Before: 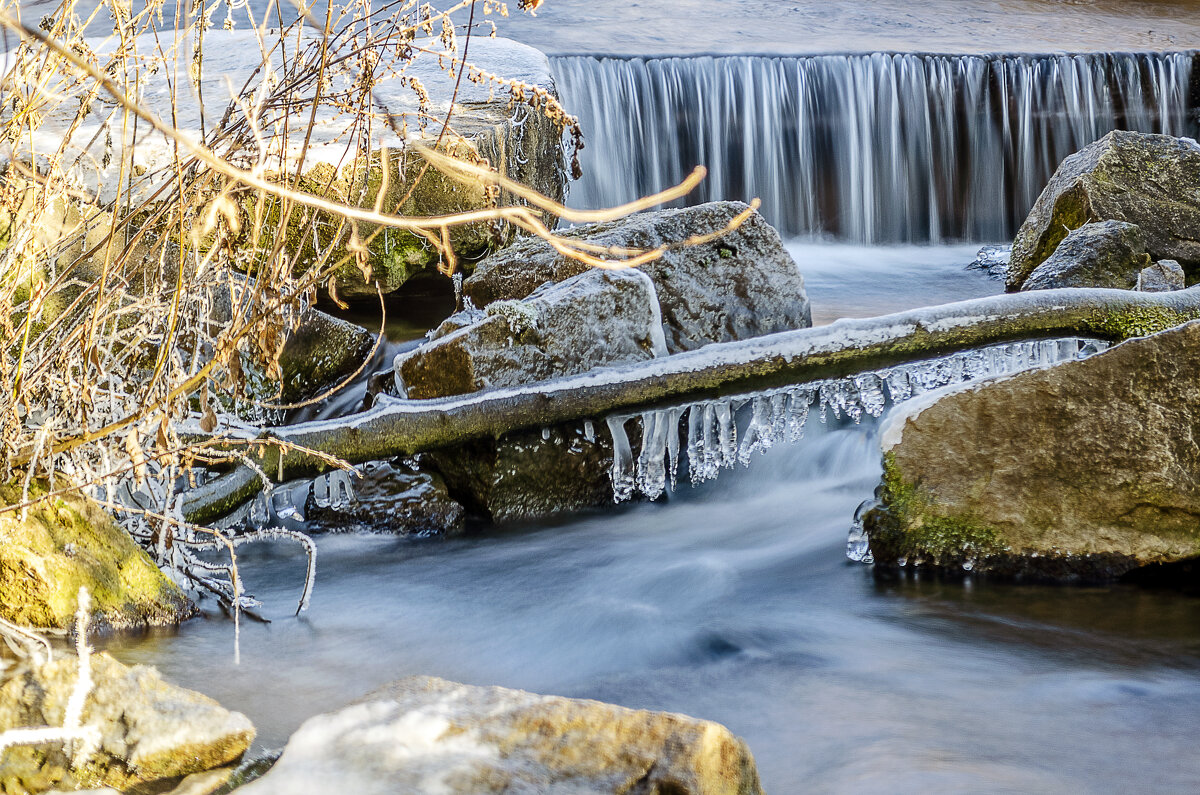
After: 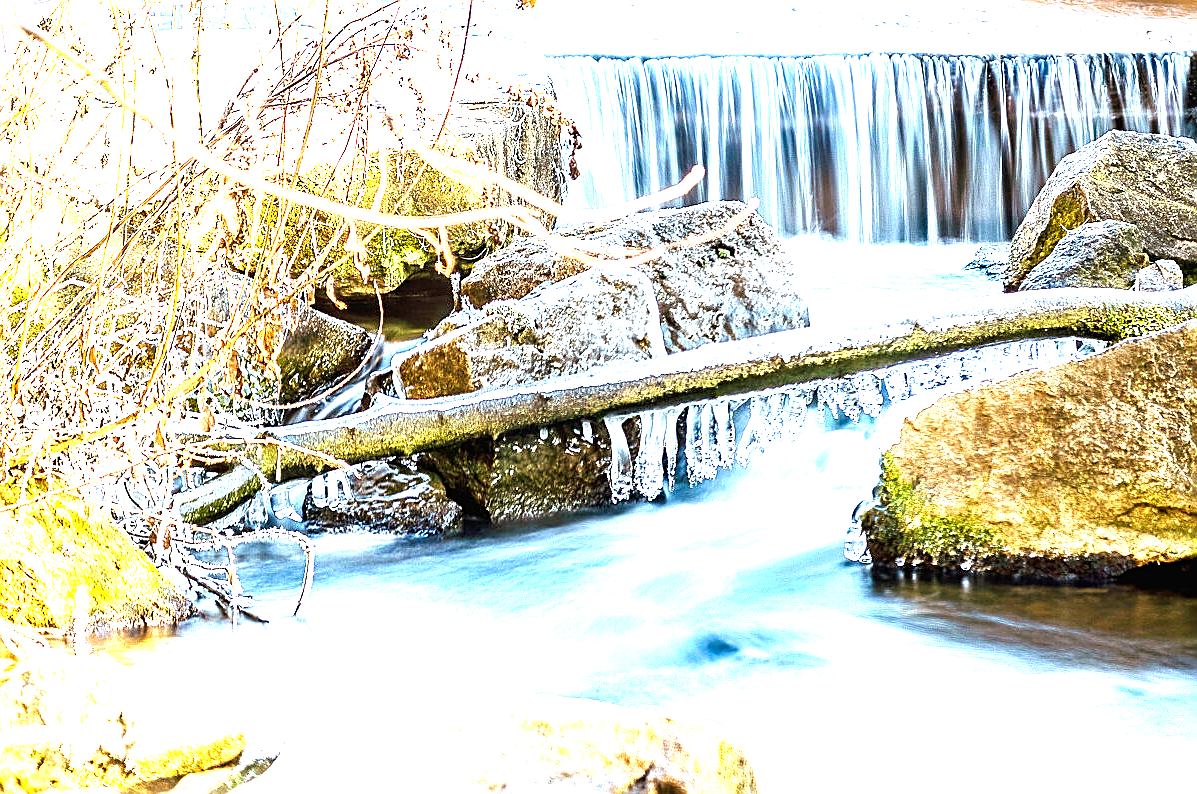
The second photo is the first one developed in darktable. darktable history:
crop and rotate: left 0.18%, bottom 0.011%
color correction: highlights b* 0.055
exposure: black level correction 0, exposure 1.488 EV, compensate exposure bias true, compensate highlight preservation false
sharpen: amount 0.592
